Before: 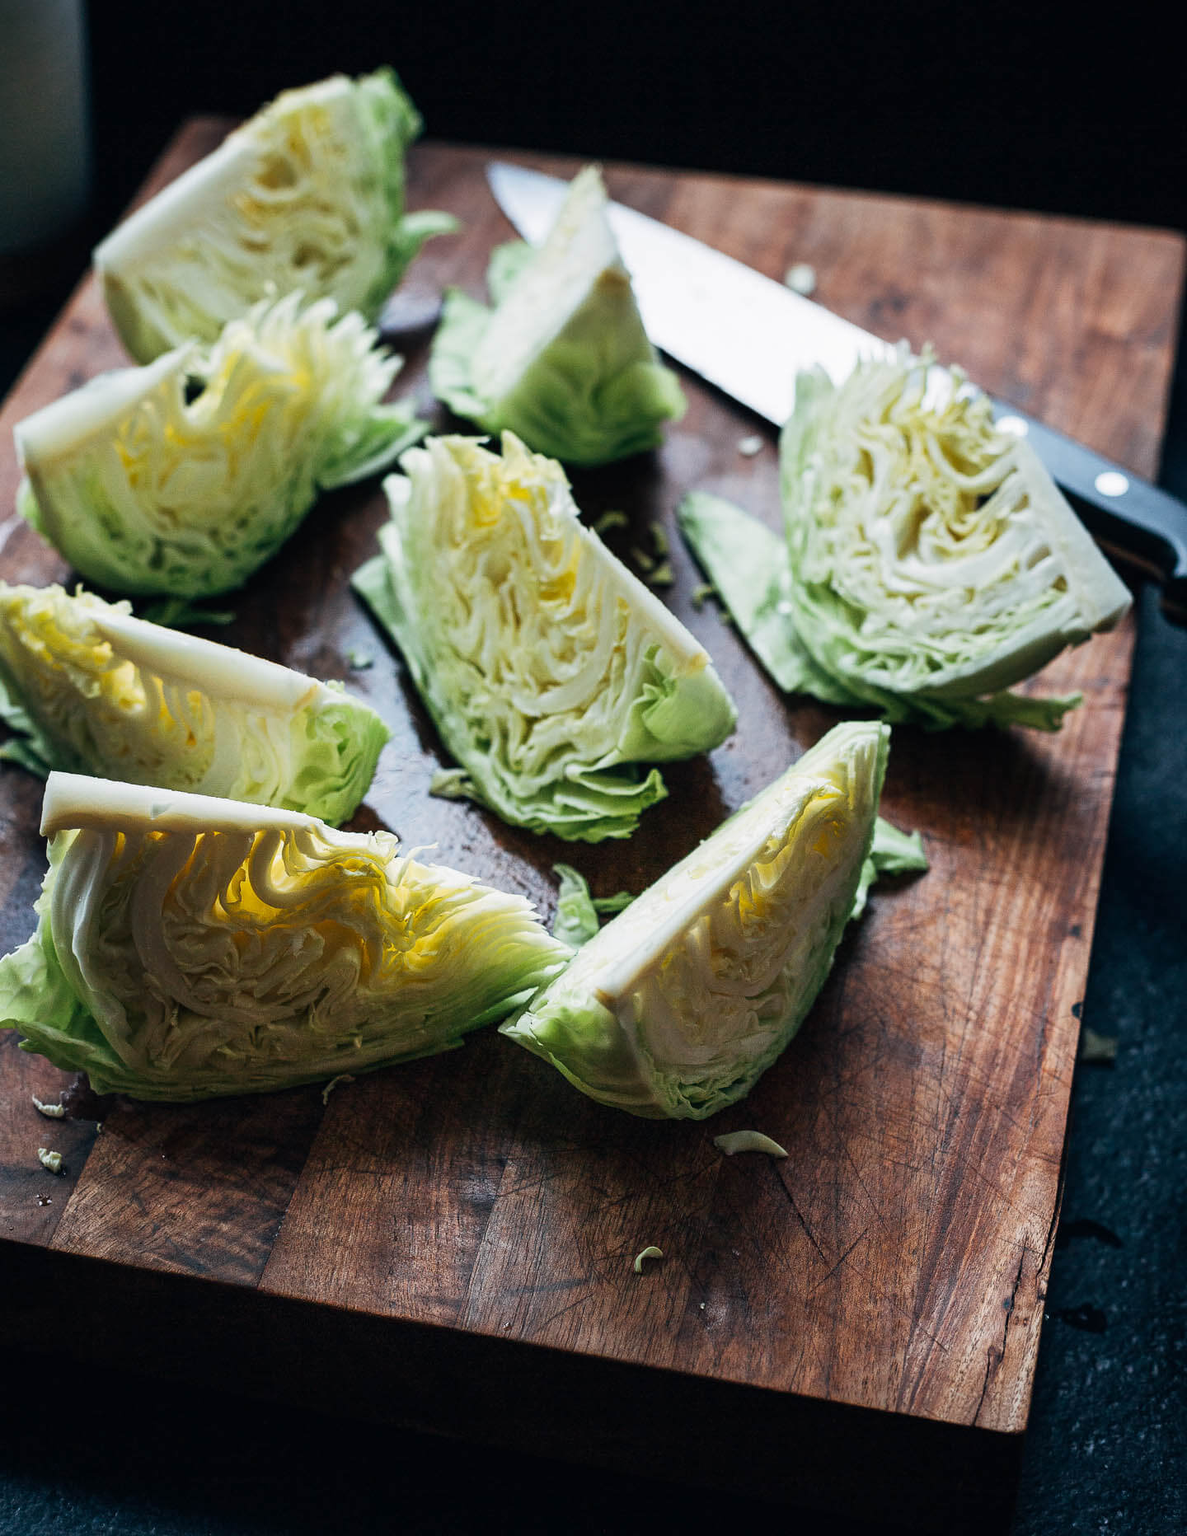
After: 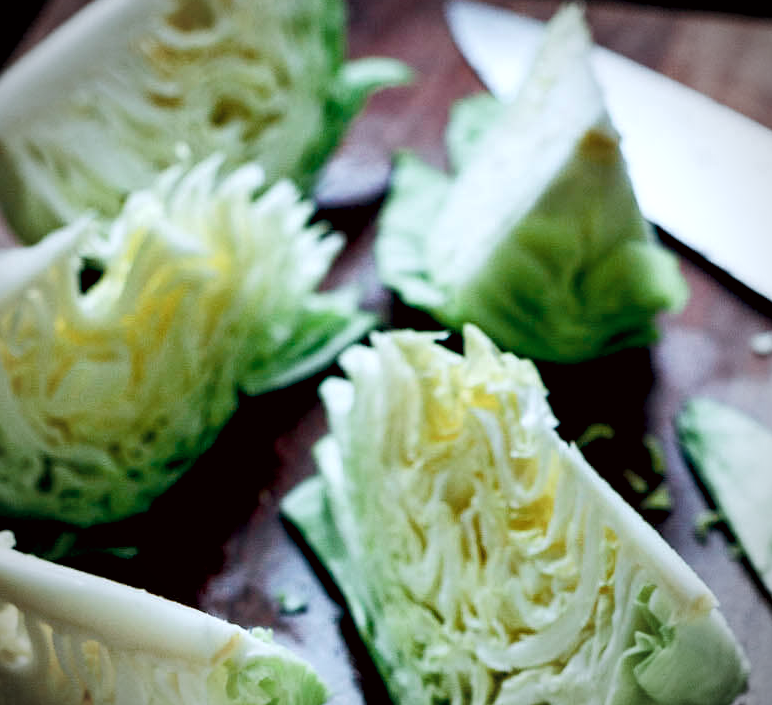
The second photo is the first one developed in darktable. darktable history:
white balance: red 0.931, blue 1.11
color balance rgb: shadows lift › luminance -9.41%, highlights gain › luminance 17.6%, global offset › luminance -1.45%, perceptual saturation grading › highlights -17.77%, perceptual saturation grading › mid-tones 33.1%, perceptual saturation grading › shadows 50.52%, global vibrance 24.22%
crop: left 10.121%, top 10.631%, right 36.218%, bottom 51.526%
color contrast: blue-yellow contrast 0.7
vignetting: on, module defaults
color correction: highlights a* -0.95, highlights b* 4.5, shadows a* 3.55
